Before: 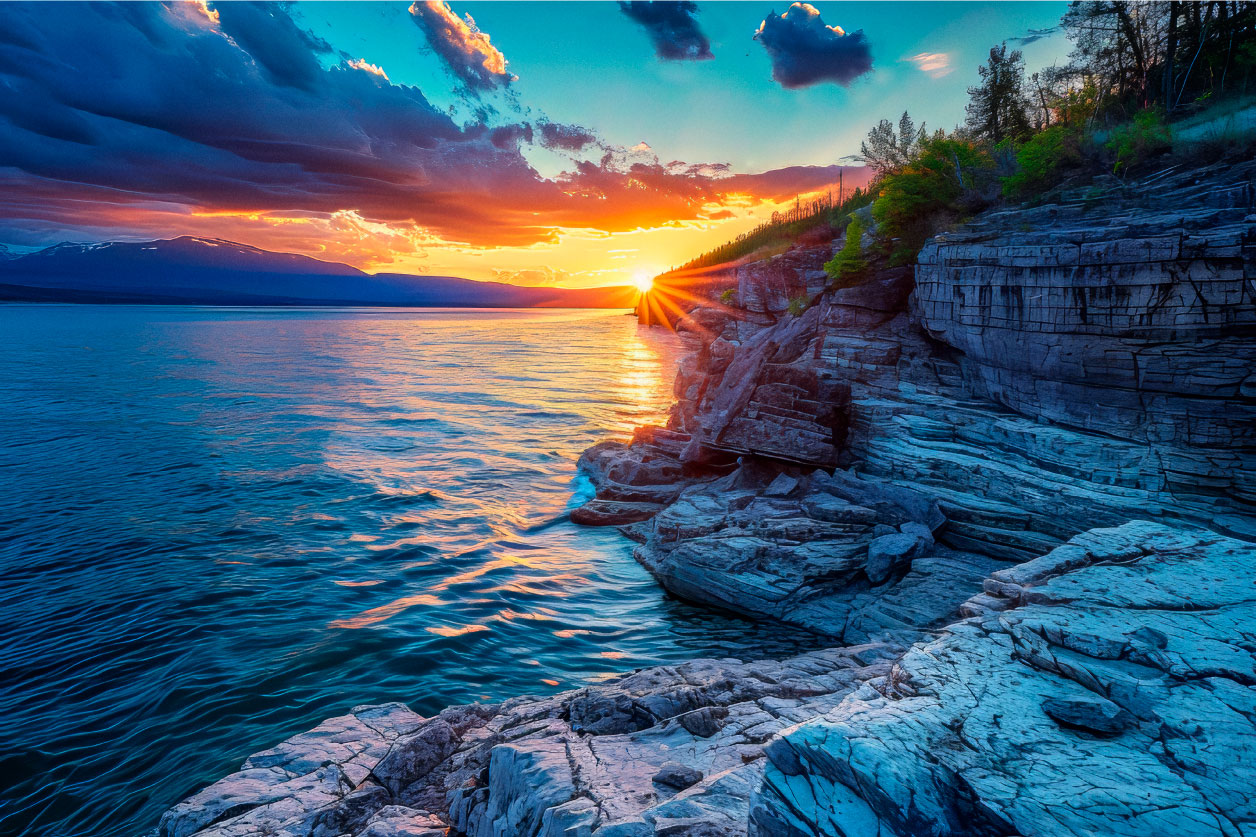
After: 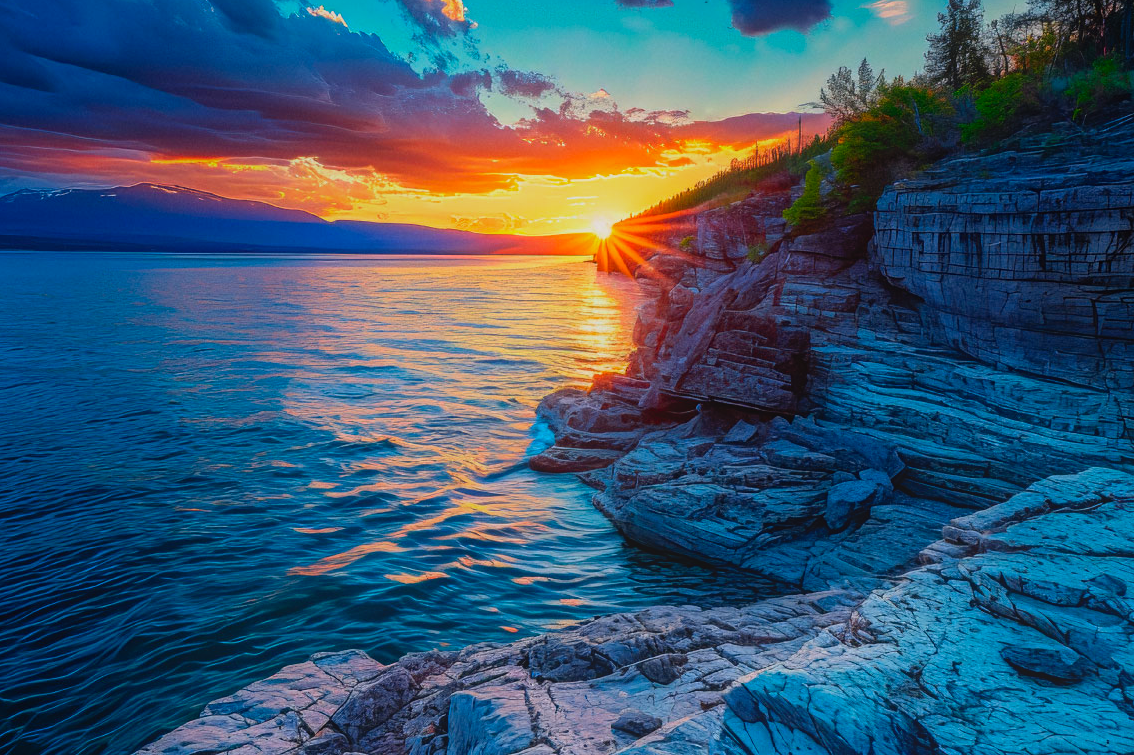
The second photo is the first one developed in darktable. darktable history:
crop: left 3.305%, top 6.436%, right 6.389%, bottom 3.258%
contrast equalizer: y [[0.439, 0.44, 0.442, 0.457, 0.493, 0.498], [0.5 ×6], [0.5 ×6], [0 ×6], [0 ×6]]
exposure: exposure -0.177 EV, compensate highlight preservation false
contrast brightness saturation: contrast 0.04, saturation 0.16
